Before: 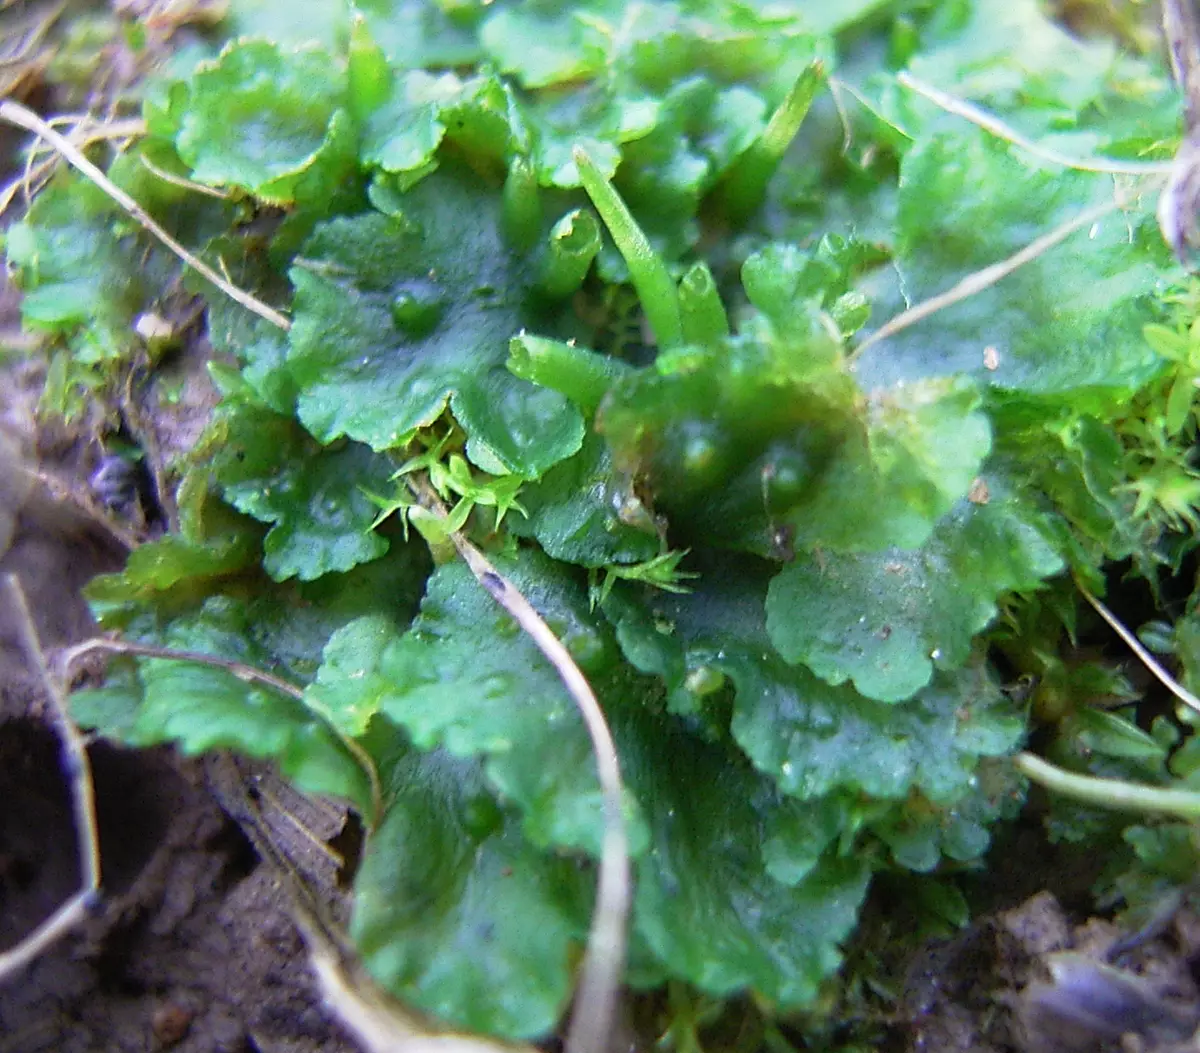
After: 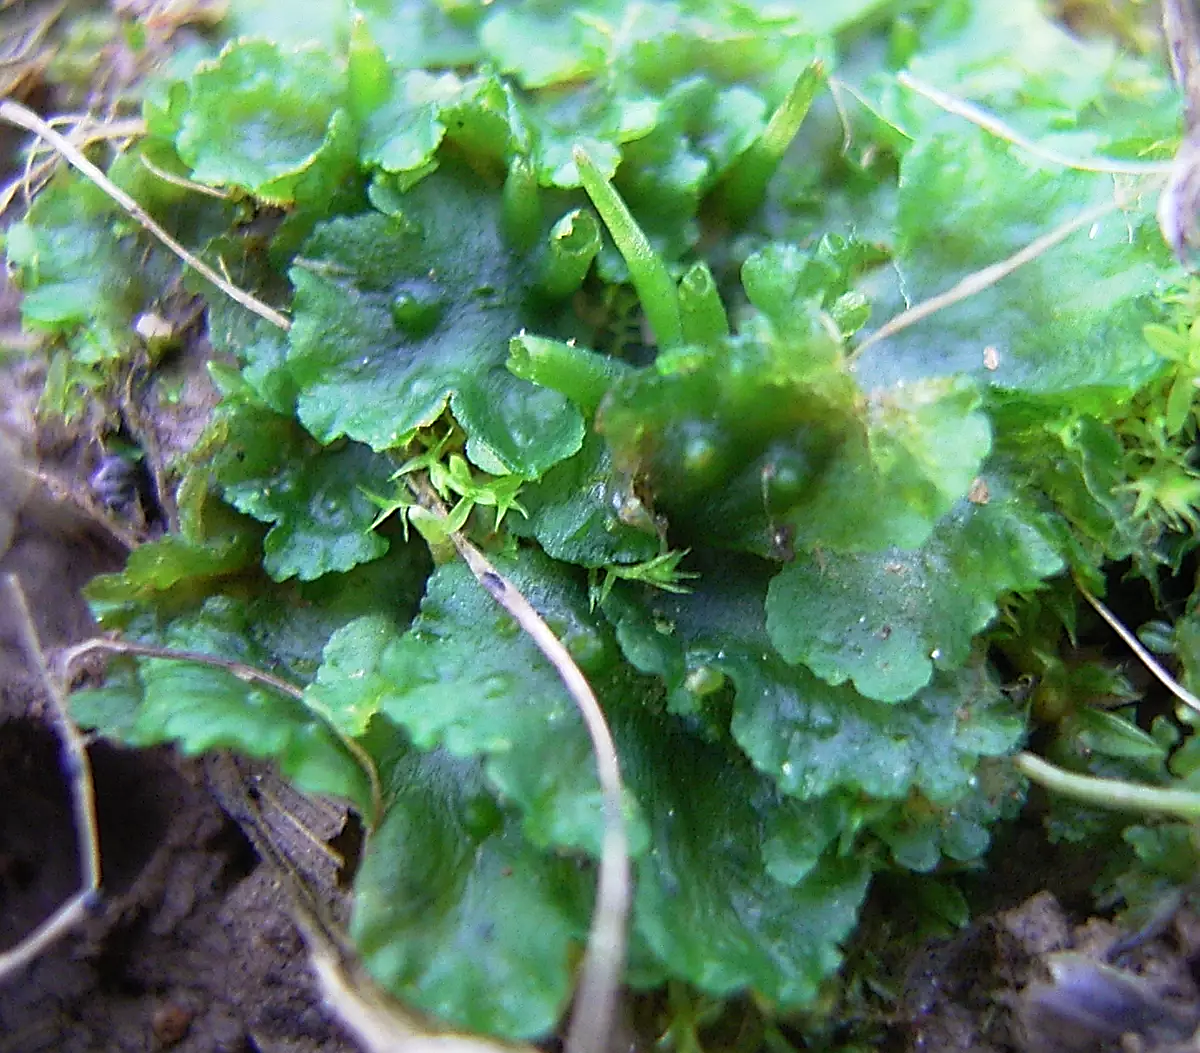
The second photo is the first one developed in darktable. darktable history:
sharpen: on, module defaults
shadows and highlights: shadows -25.51, highlights 49.87, soften with gaussian
